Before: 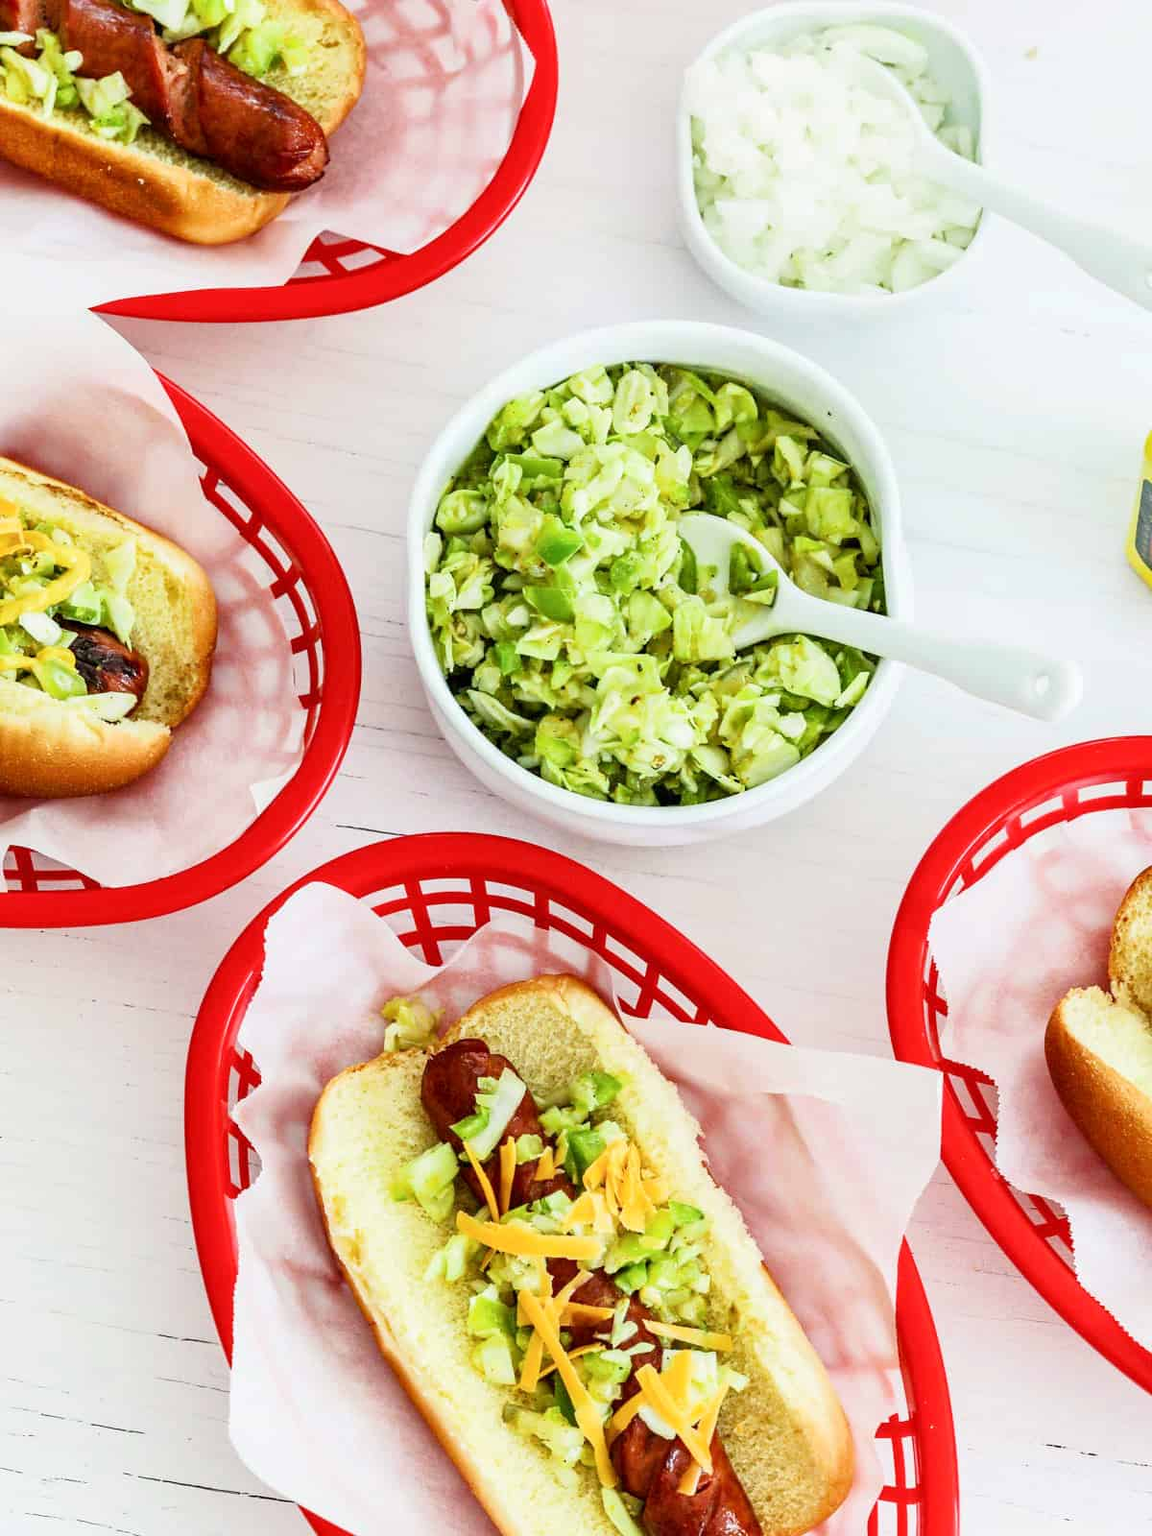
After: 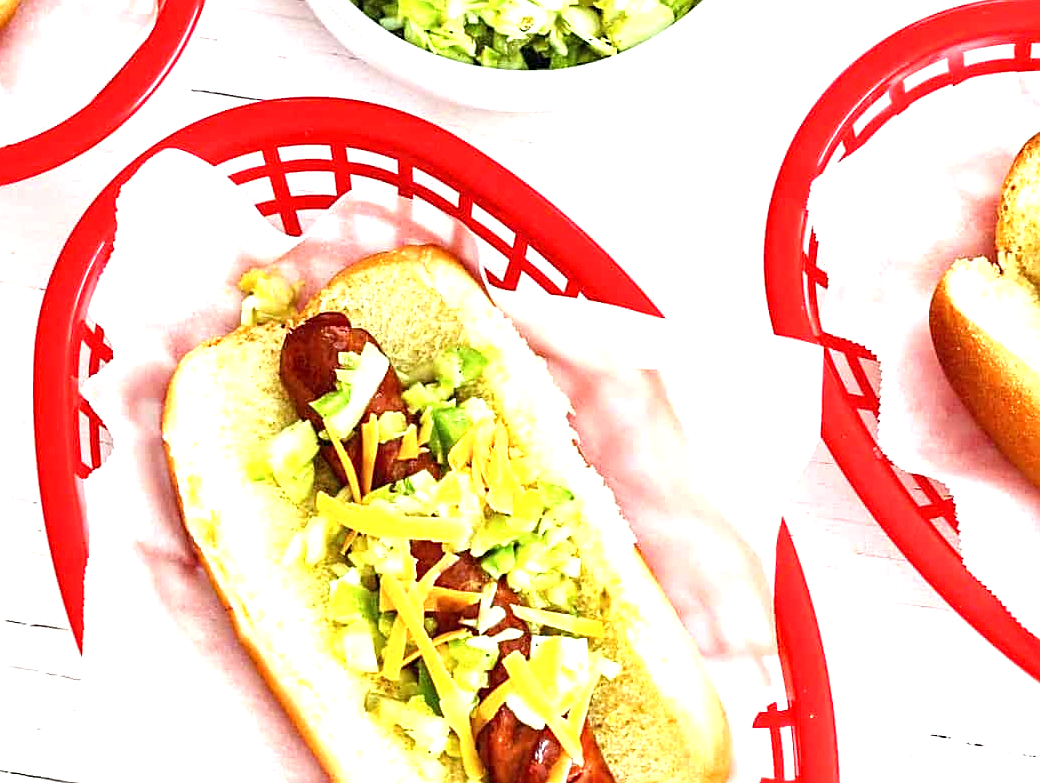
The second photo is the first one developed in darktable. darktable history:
sharpen: on, module defaults
exposure: black level correction 0, exposure 0.953 EV, compensate exposure bias true, compensate highlight preservation false
crop and rotate: left 13.306%, top 48.129%, bottom 2.928%
